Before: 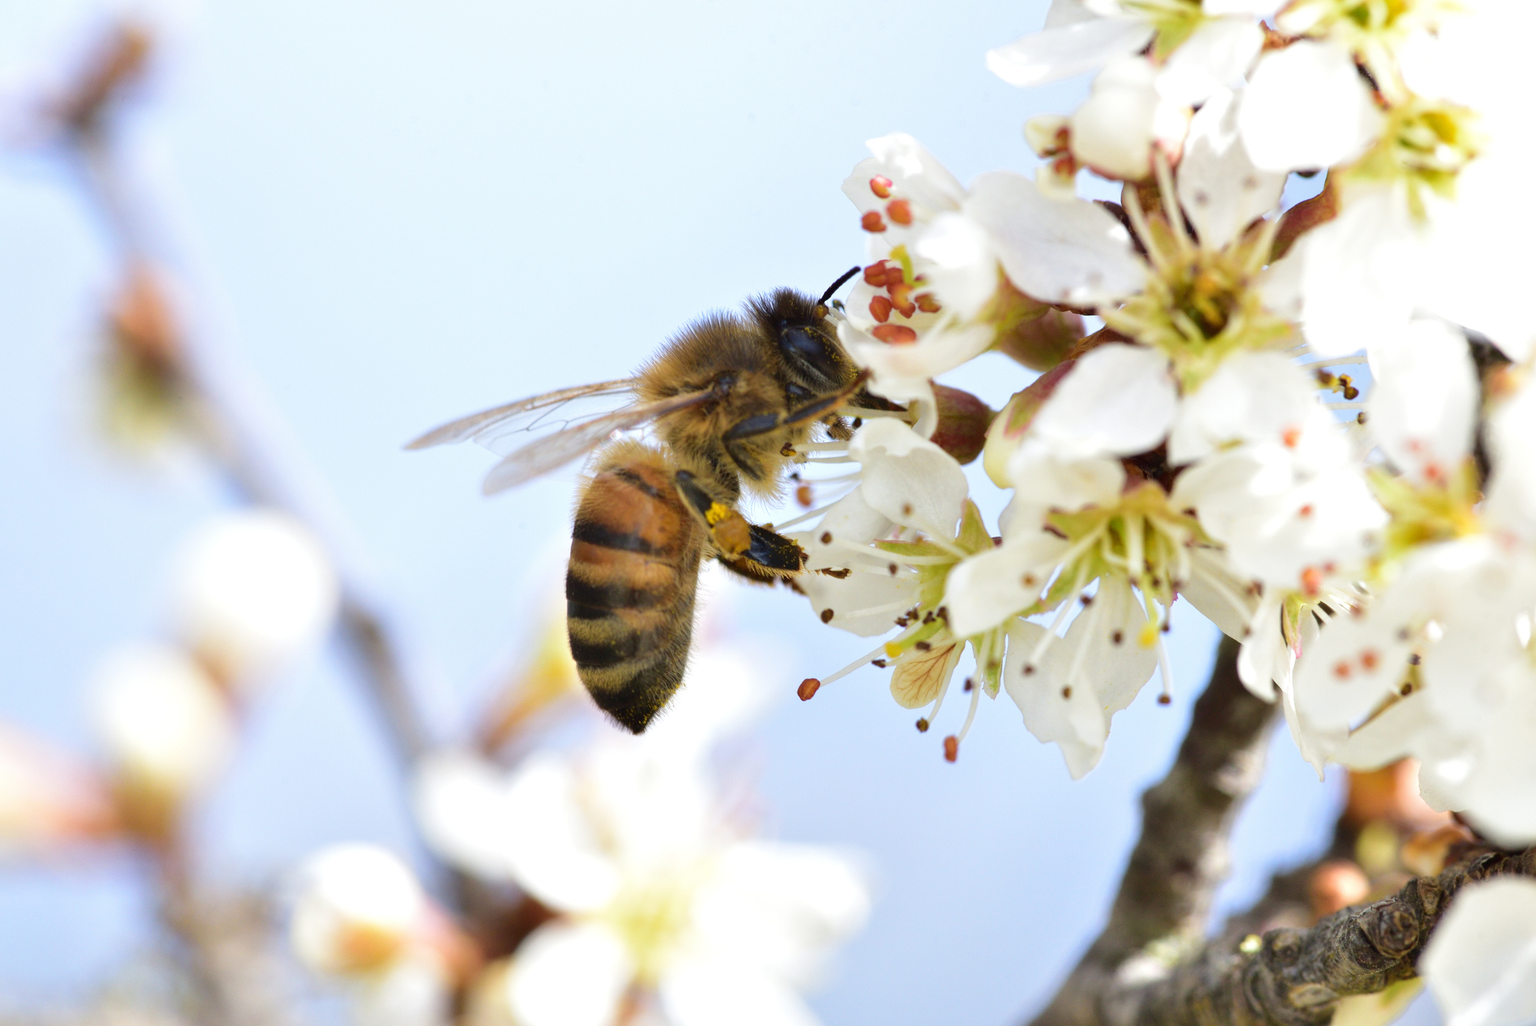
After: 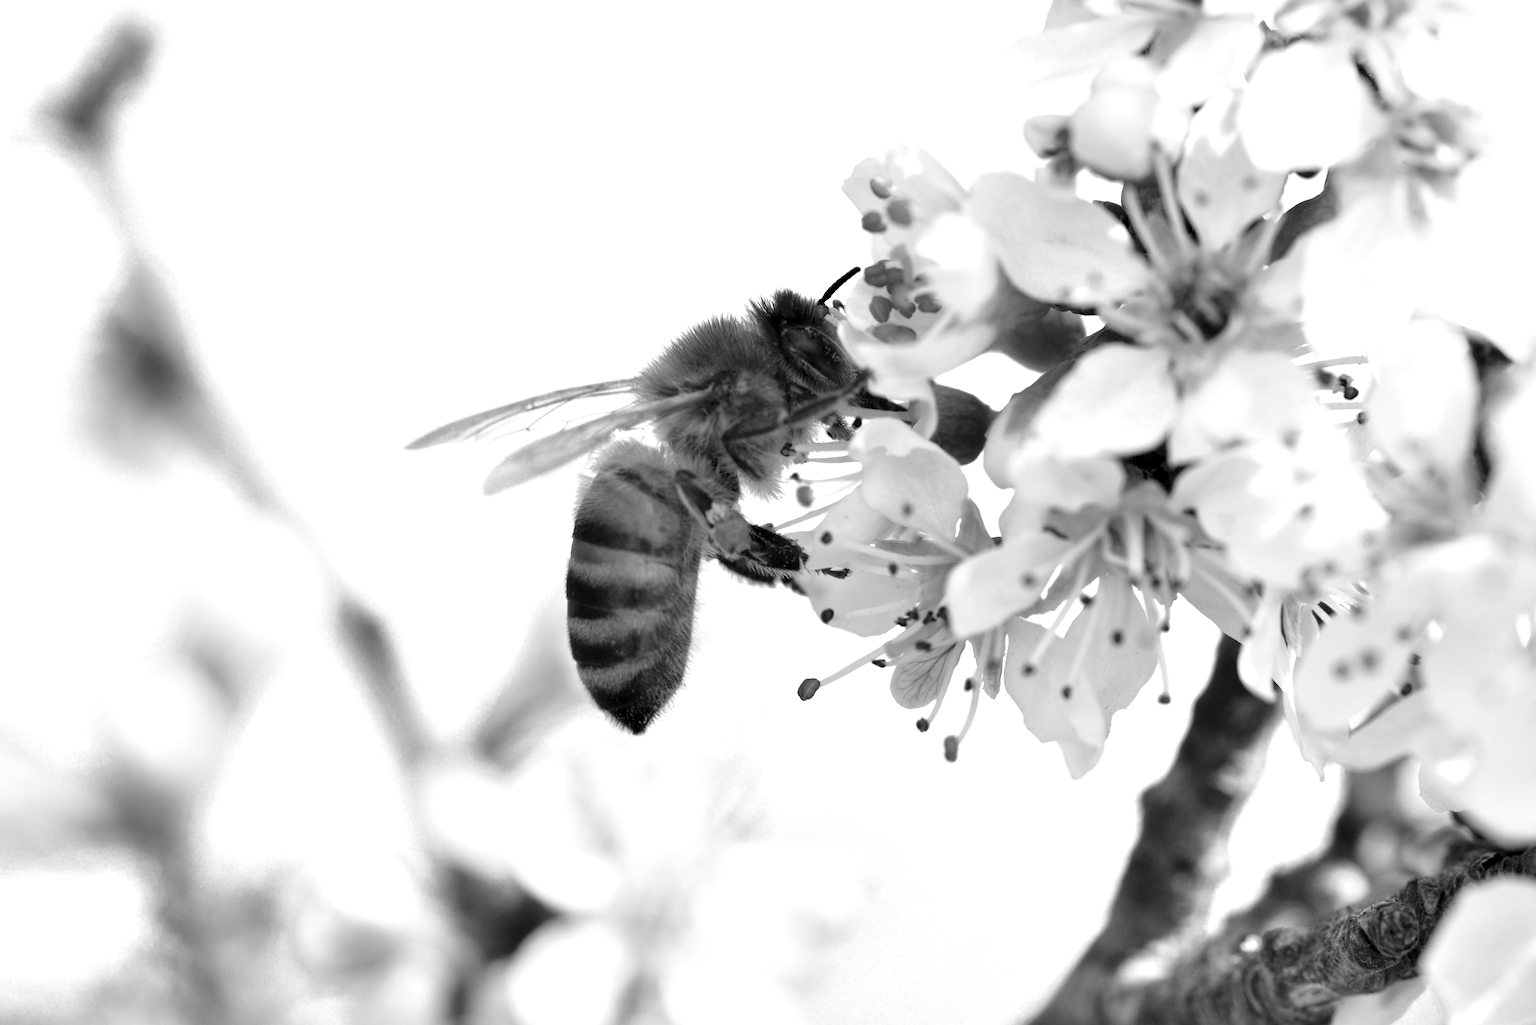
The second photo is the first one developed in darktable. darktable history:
contrast equalizer: octaves 7, y [[0.6 ×6], [0.55 ×6], [0 ×6], [0 ×6], [0 ×6]], mix 0.295
color zones: curves: ch0 [(0, 0.613) (0.01, 0.613) (0.245, 0.448) (0.498, 0.529) (0.642, 0.665) (0.879, 0.777) (0.99, 0.613)]; ch1 [(0, 0) (0.143, 0) (0.286, 0) (0.429, 0) (0.571, 0) (0.714, 0) (0.857, 0)]
